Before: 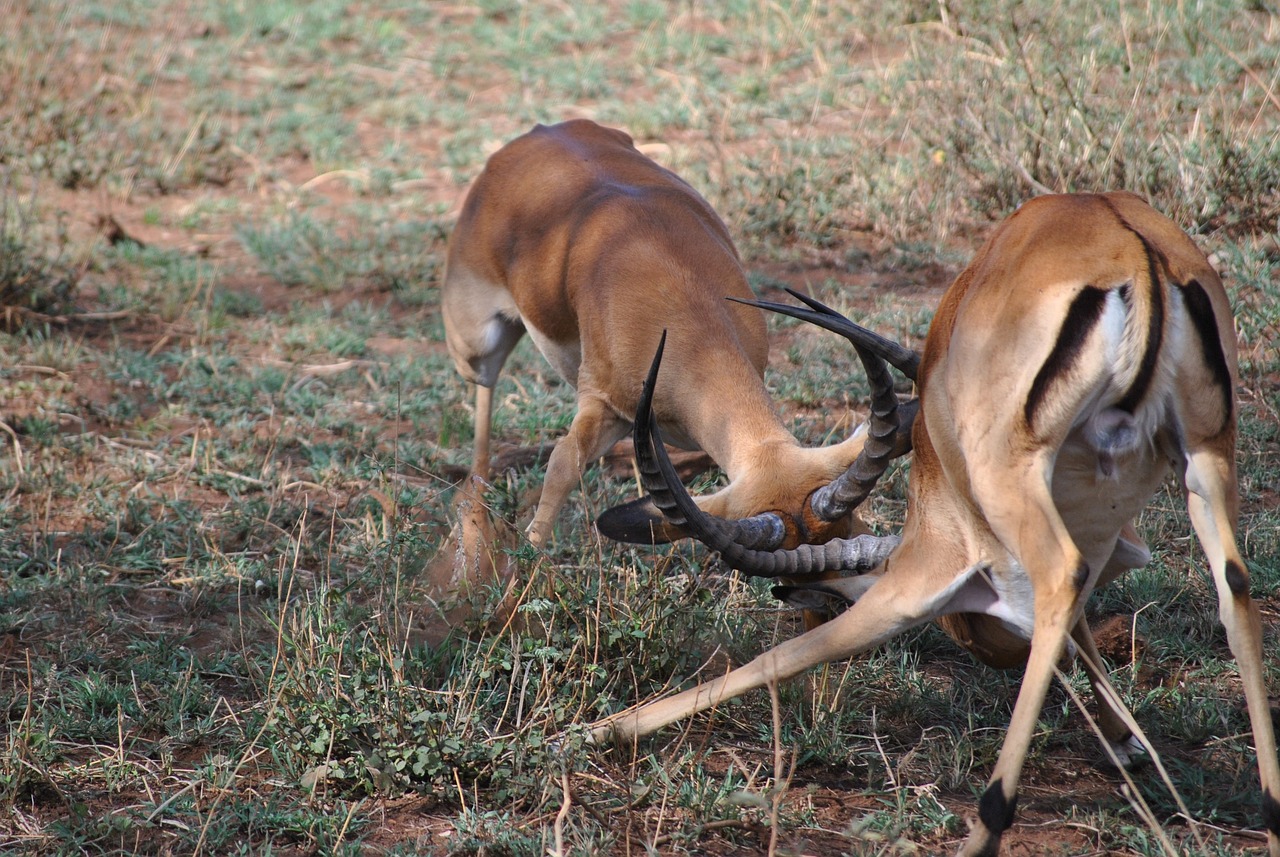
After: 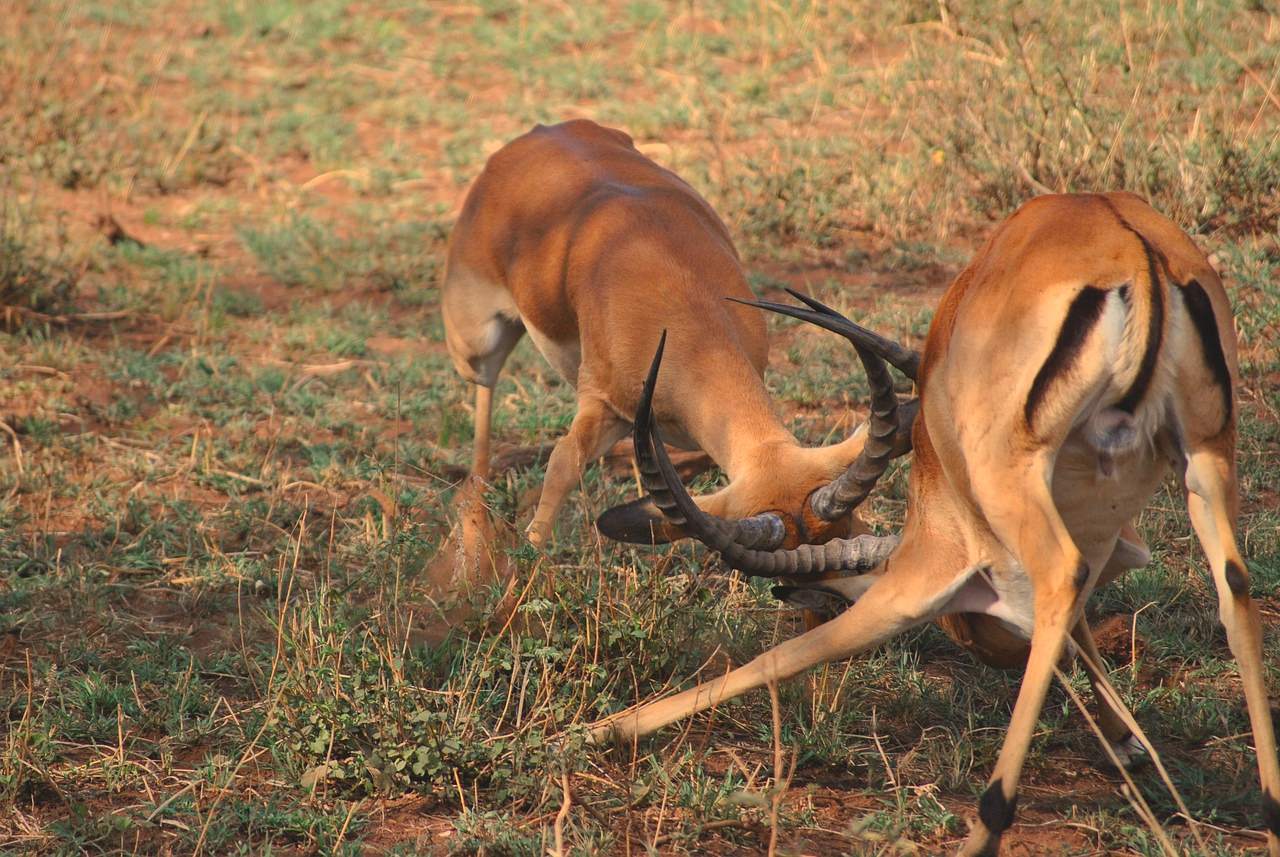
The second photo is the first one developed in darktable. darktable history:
white balance: red 1.138, green 0.996, blue 0.812
lowpass: radius 0.1, contrast 0.85, saturation 1.1, unbound 0
